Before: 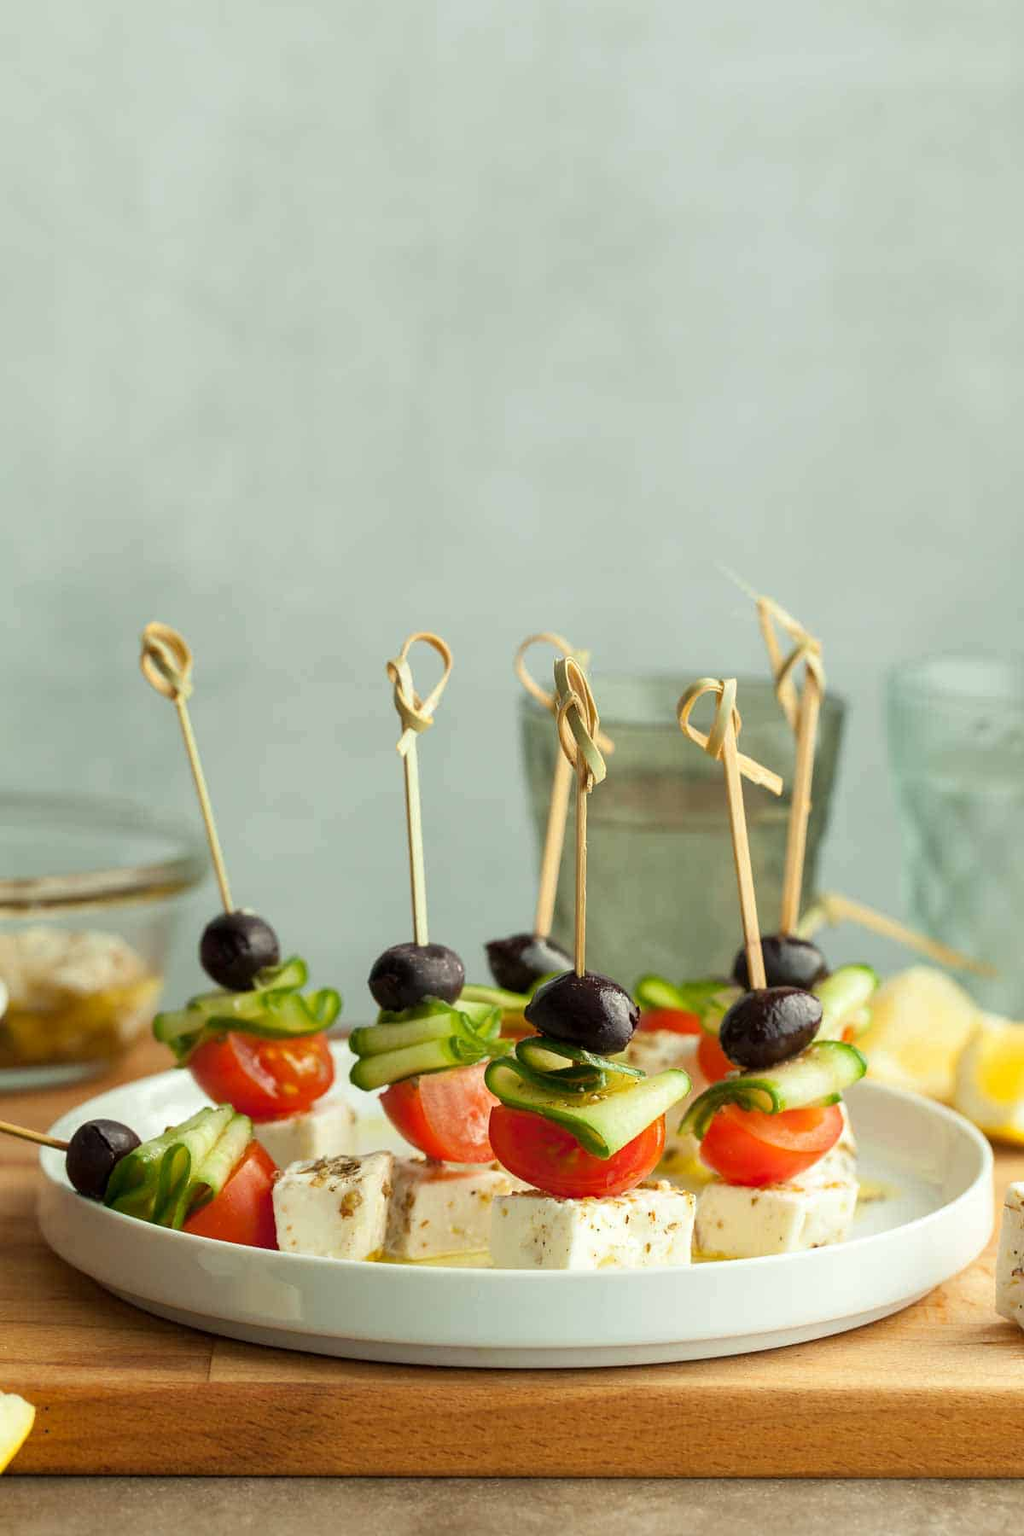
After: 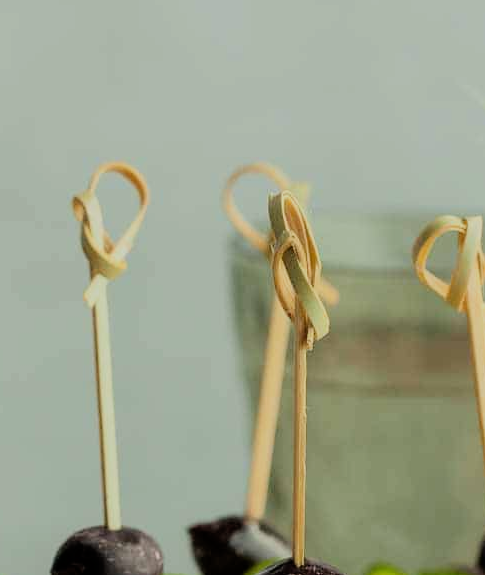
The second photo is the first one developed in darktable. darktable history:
filmic rgb: black relative exposure -7.15 EV, white relative exposure 5.36 EV, hardness 3.02, color science v6 (2022)
crop: left 31.751%, top 32.172%, right 27.8%, bottom 35.83%
